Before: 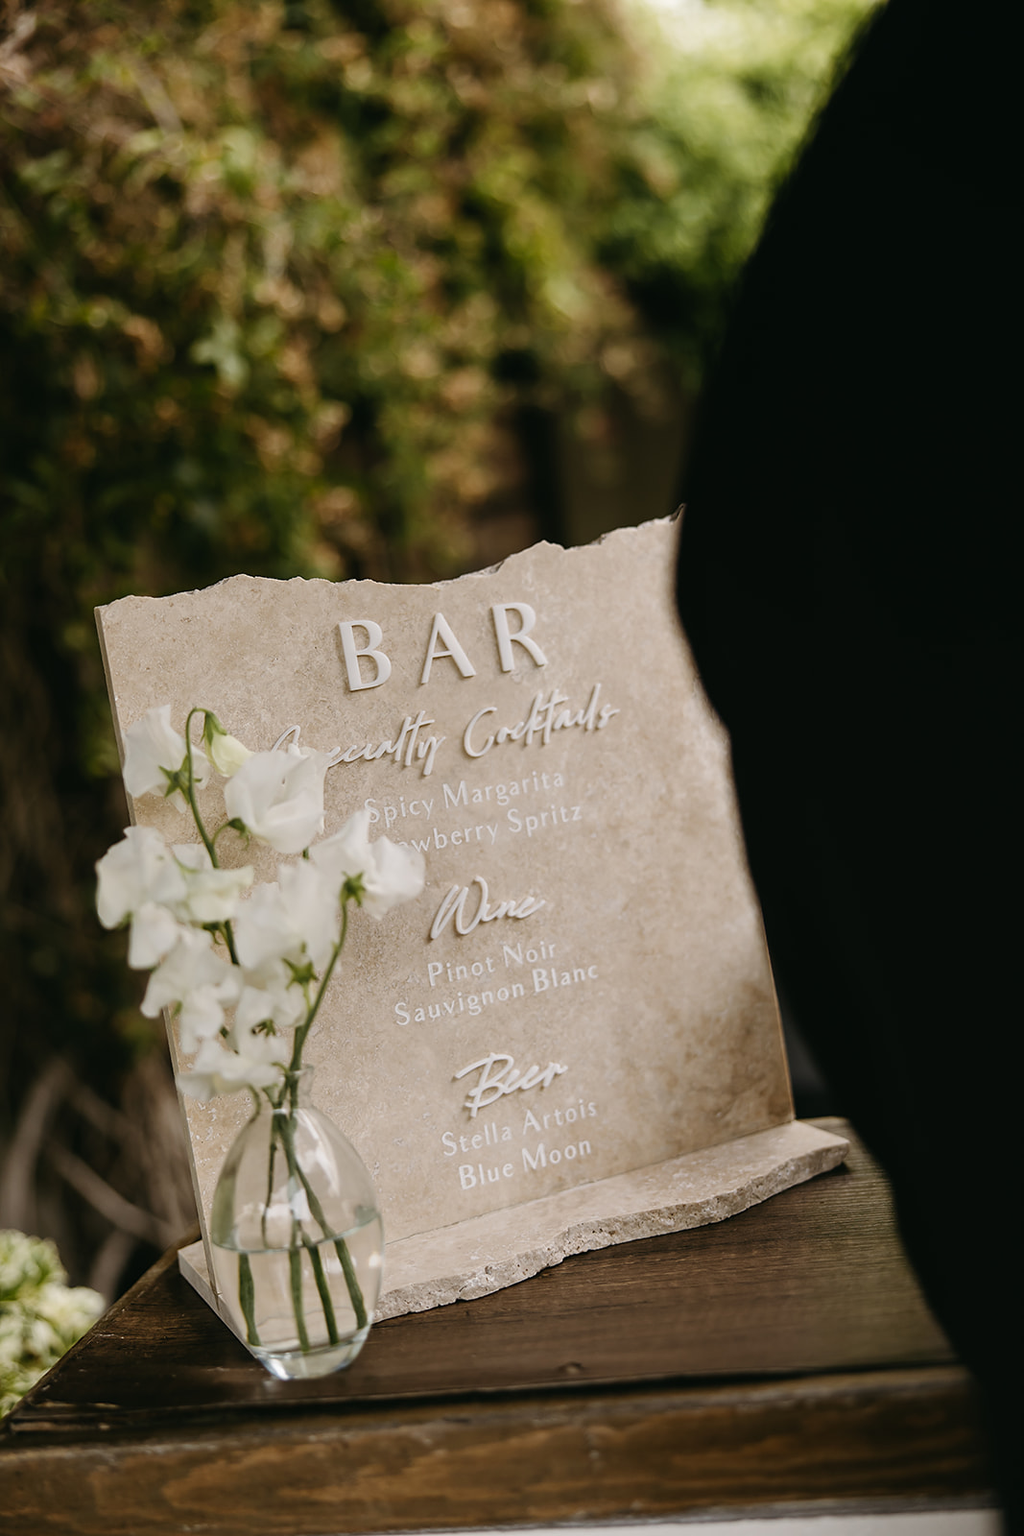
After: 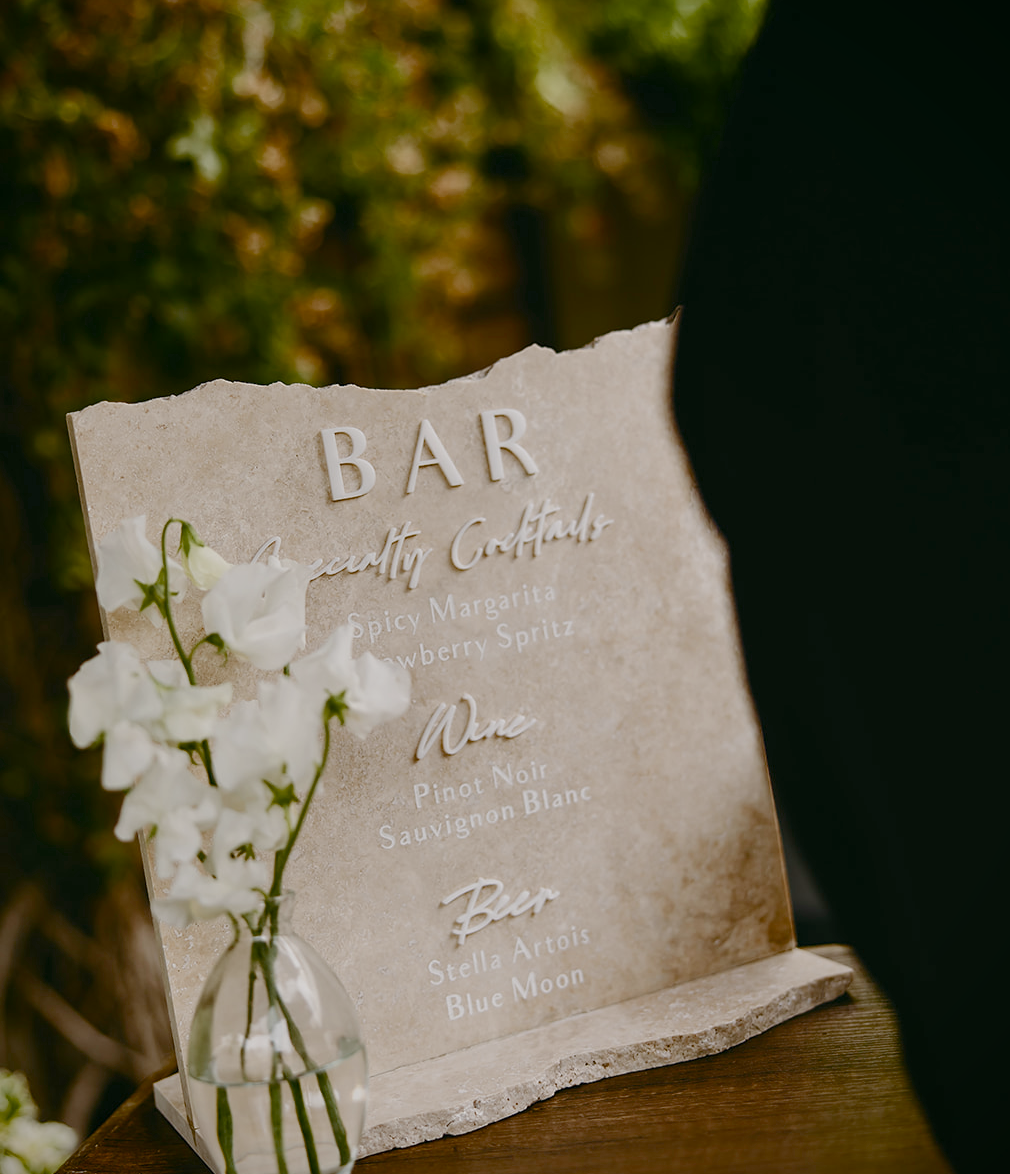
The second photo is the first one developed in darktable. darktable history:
color balance rgb: perceptual saturation grading › global saturation 20%, perceptual saturation grading › highlights -50.048%, perceptual saturation grading › shadows 31.172%, global vibrance -8.832%, contrast -12.533%, saturation formula JzAzBz (2021)
crop and rotate: left 3.004%, top 13.746%, right 2.333%, bottom 12.837%
vignetting: fall-off start 91.74%, saturation 0.386
